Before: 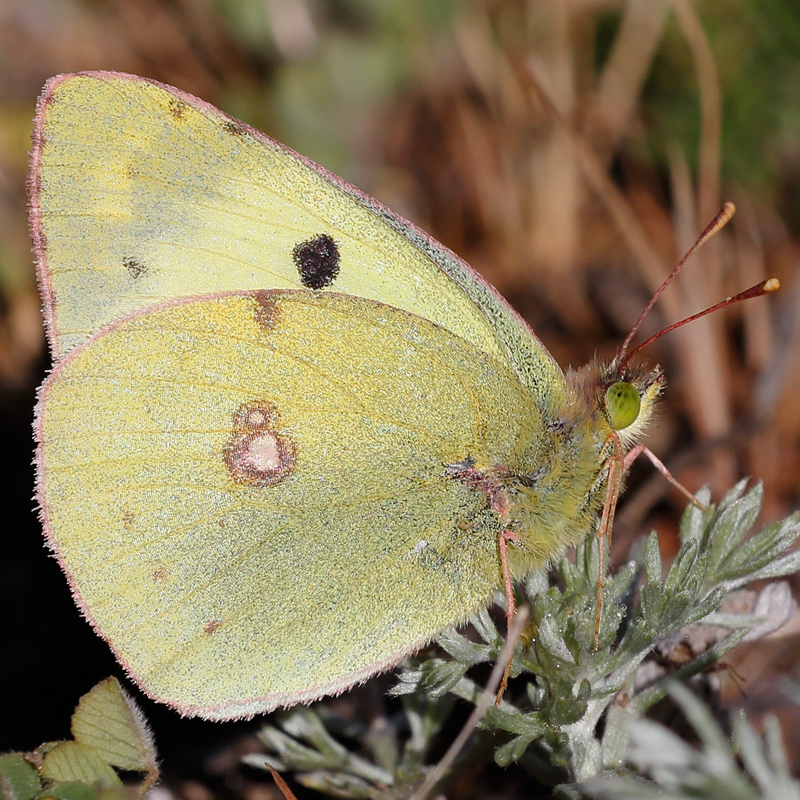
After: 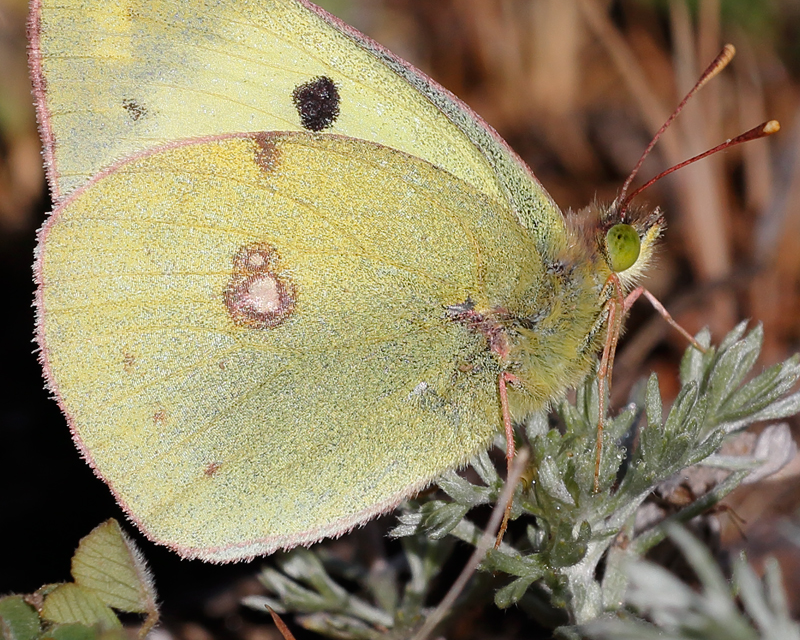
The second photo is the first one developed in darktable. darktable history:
crop and rotate: top 19.953%
